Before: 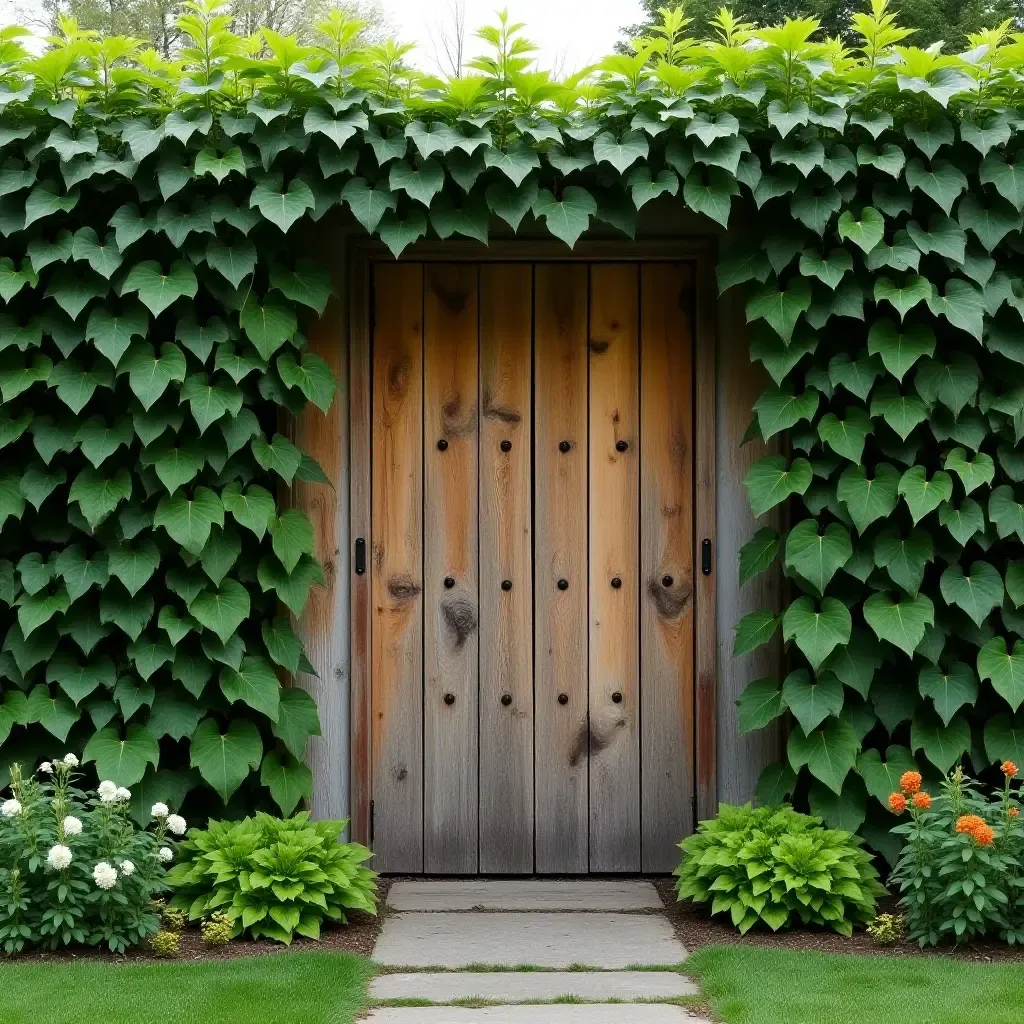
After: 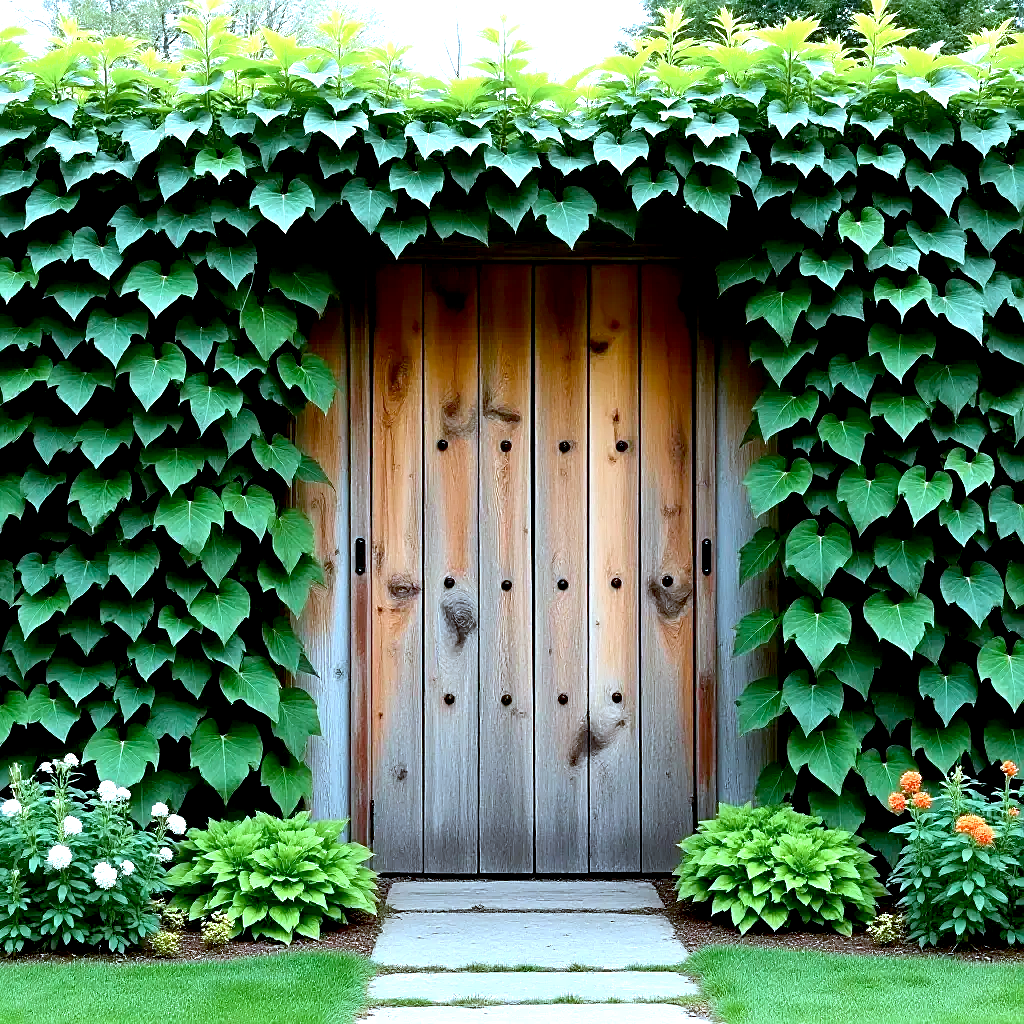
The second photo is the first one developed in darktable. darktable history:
tone equalizer: edges refinement/feathering 500, mask exposure compensation -1.57 EV, preserve details no
sharpen: on, module defaults
shadows and highlights: shadows -30.83, highlights 30.55
color correction: highlights a* -8.86, highlights b* -22.92
exposure: black level correction 0.01, exposure 1 EV, compensate exposure bias true, compensate highlight preservation false
